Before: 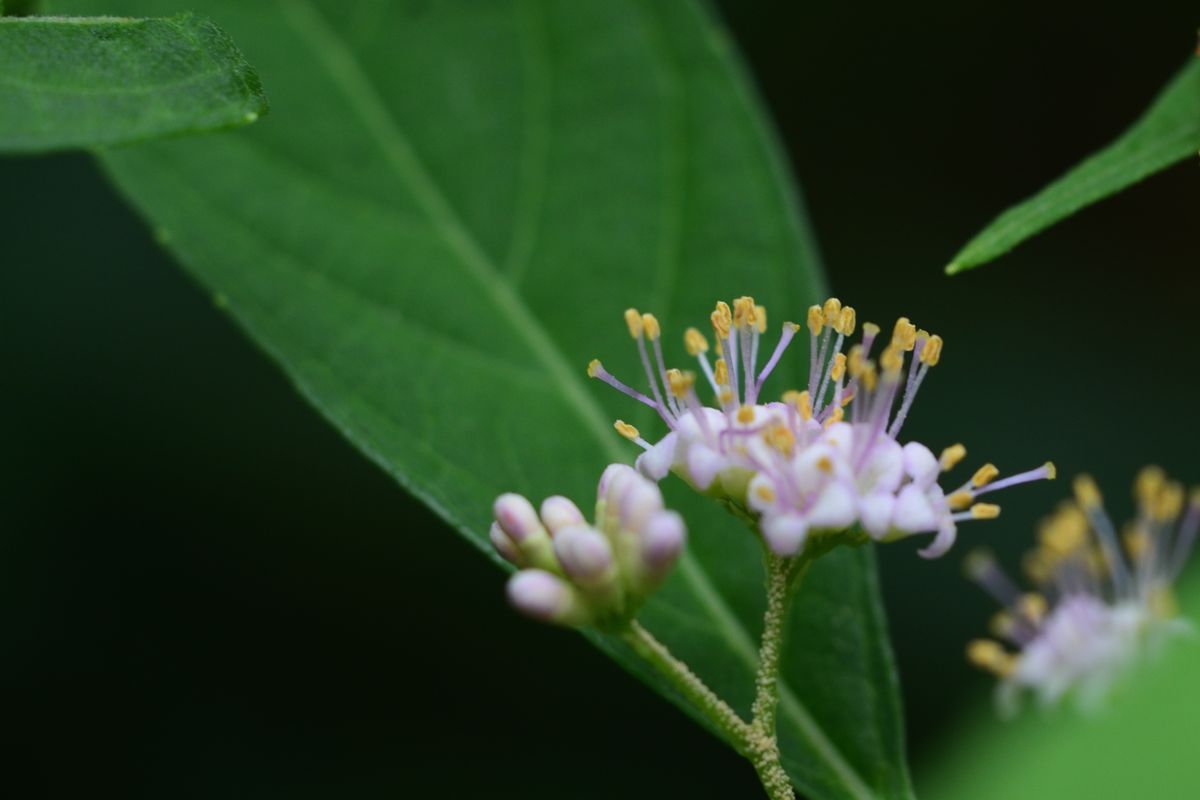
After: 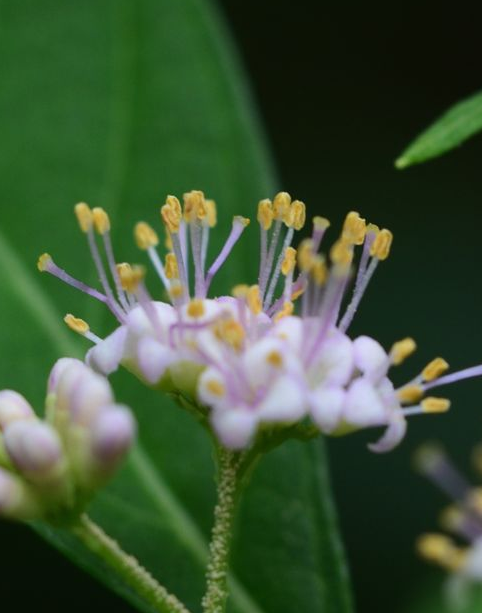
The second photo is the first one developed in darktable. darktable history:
crop: left 45.86%, top 13.308%, right 13.935%, bottom 10.021%
